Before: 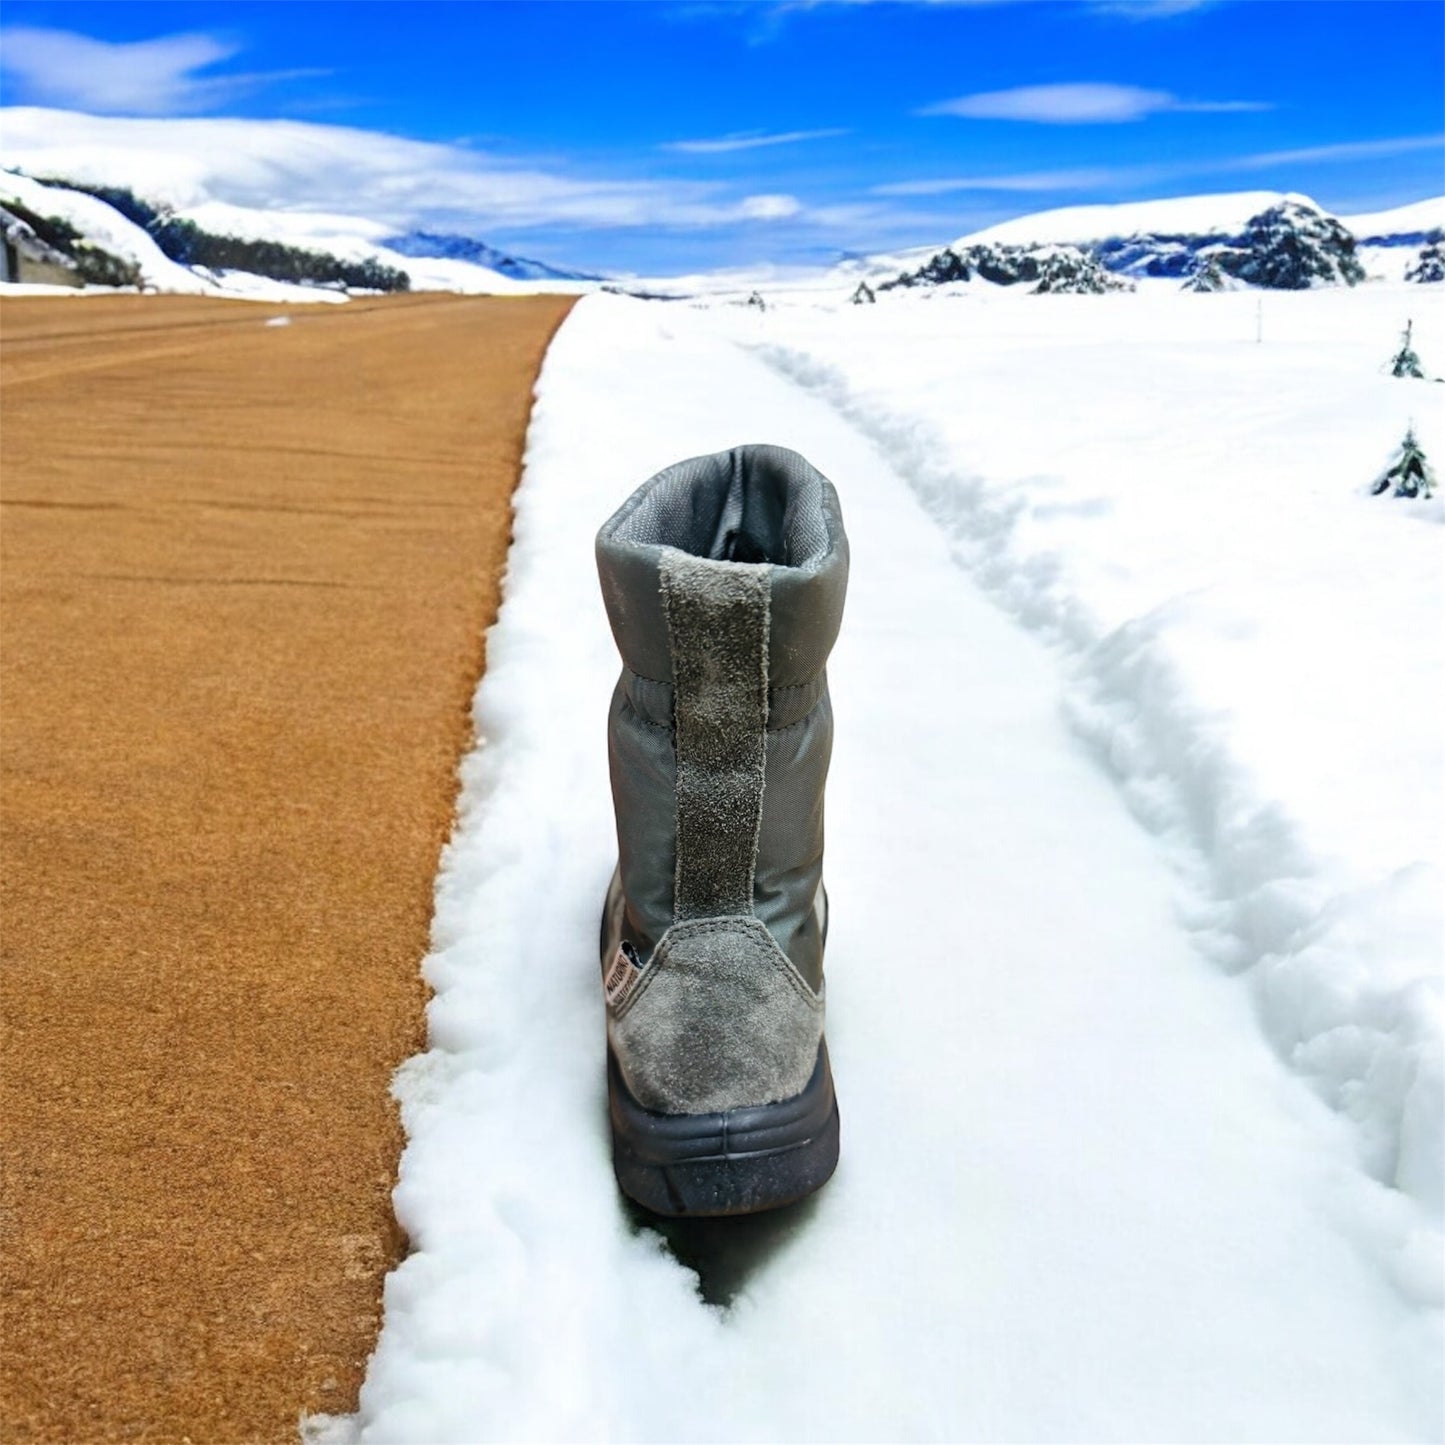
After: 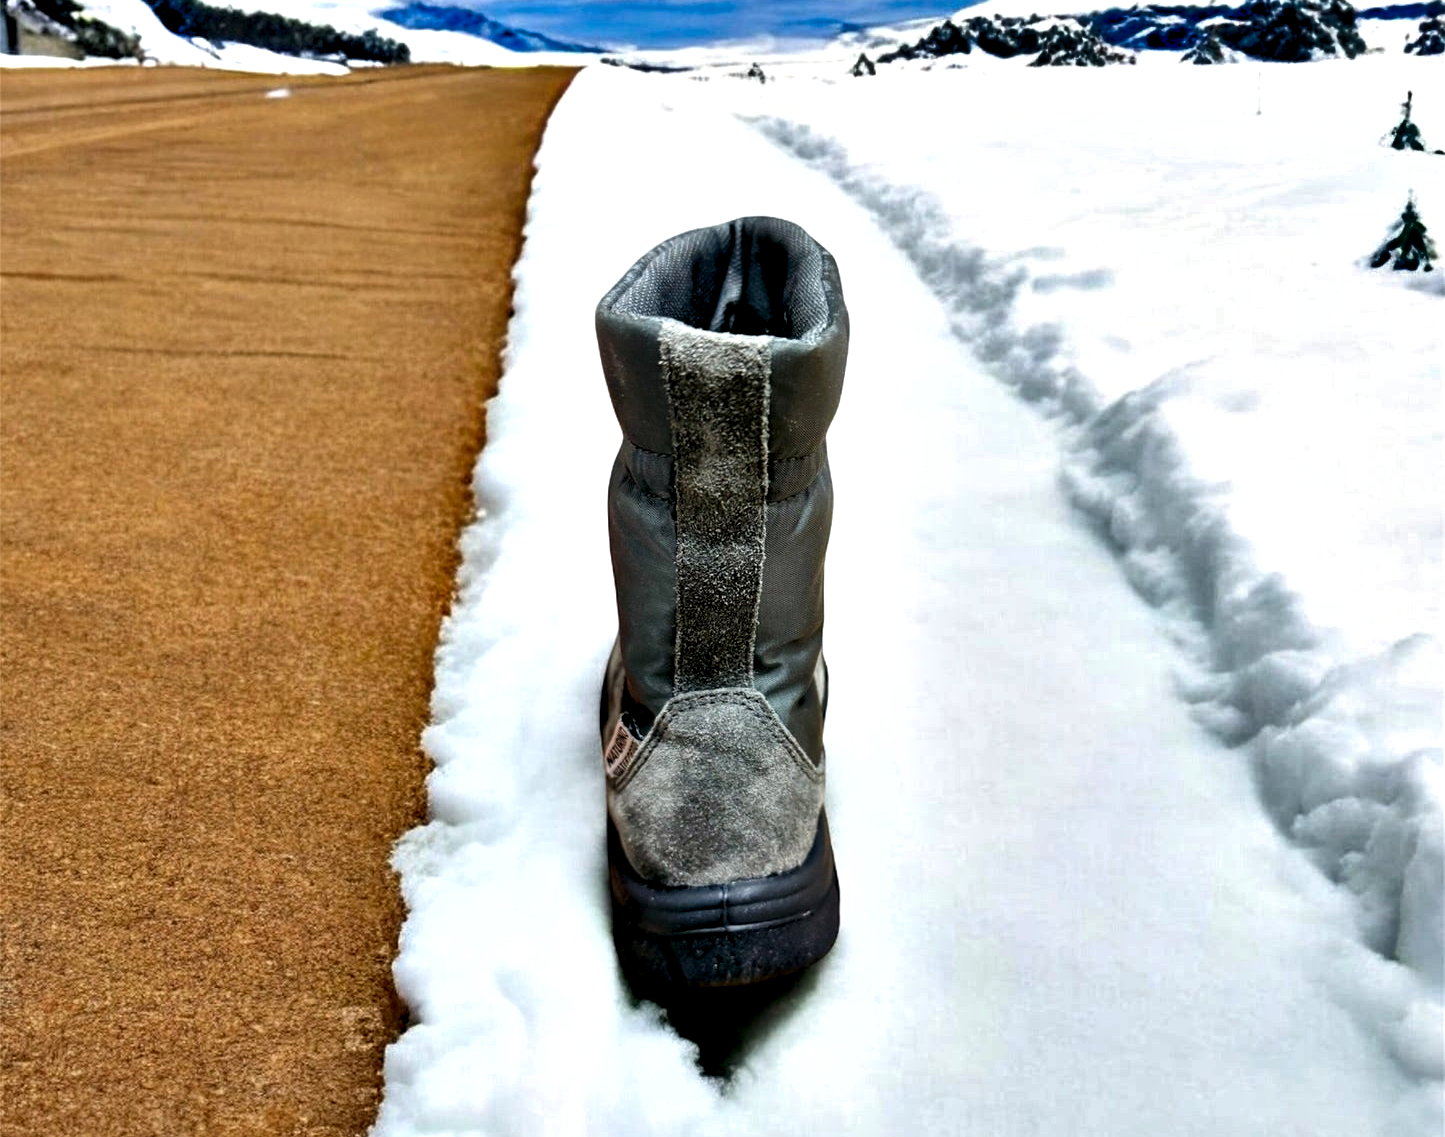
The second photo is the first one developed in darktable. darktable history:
contrast equalizer: octaves 7, y [[0.6 ×6], [0.55 ×6], [0 ×6], [0 ×6], [0 ×6]]
shadows and highlights: shadows 40.21, highlights -54.75, low approximation 0.01, soften with gaussian
levels: mode automatic, levels [0.062, 0.494, 0.925]
crop and rotate: top 15.828%, bottom 5.434%
